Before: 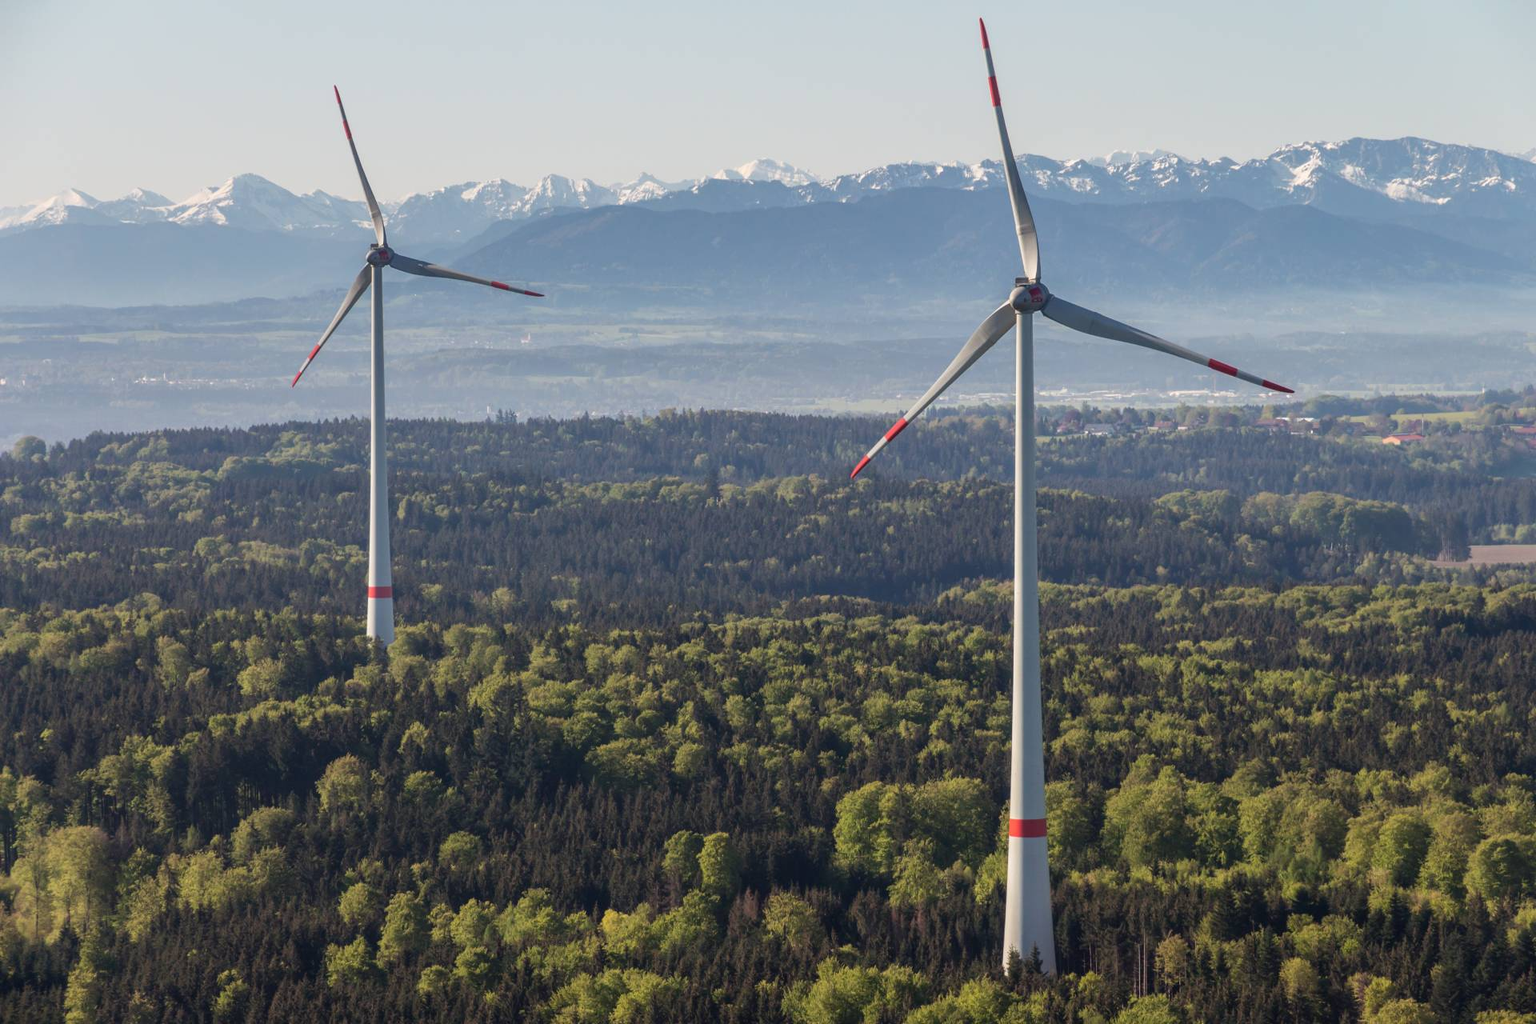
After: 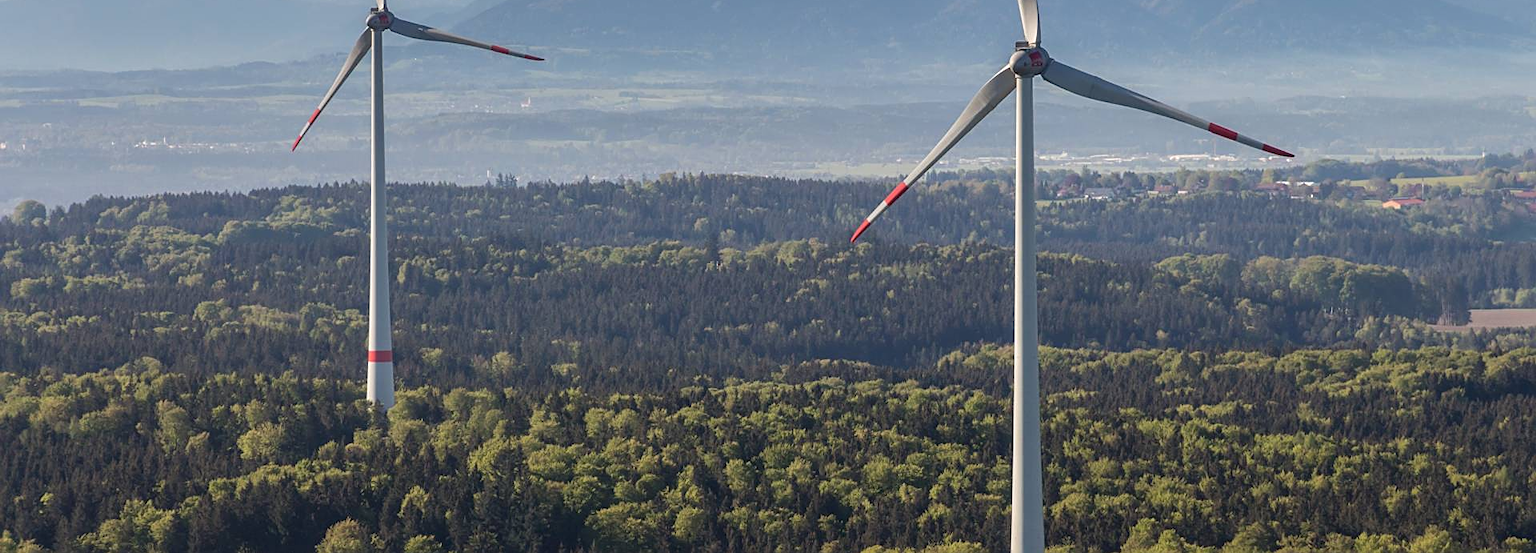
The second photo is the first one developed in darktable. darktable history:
crop and rotate: top 23.104%, bottom 22.788%
tone equalizer: edges refinement/feathering 500, mask exposure compensation -1.57 EV, preserve details no
sharpen: on, module defaults
